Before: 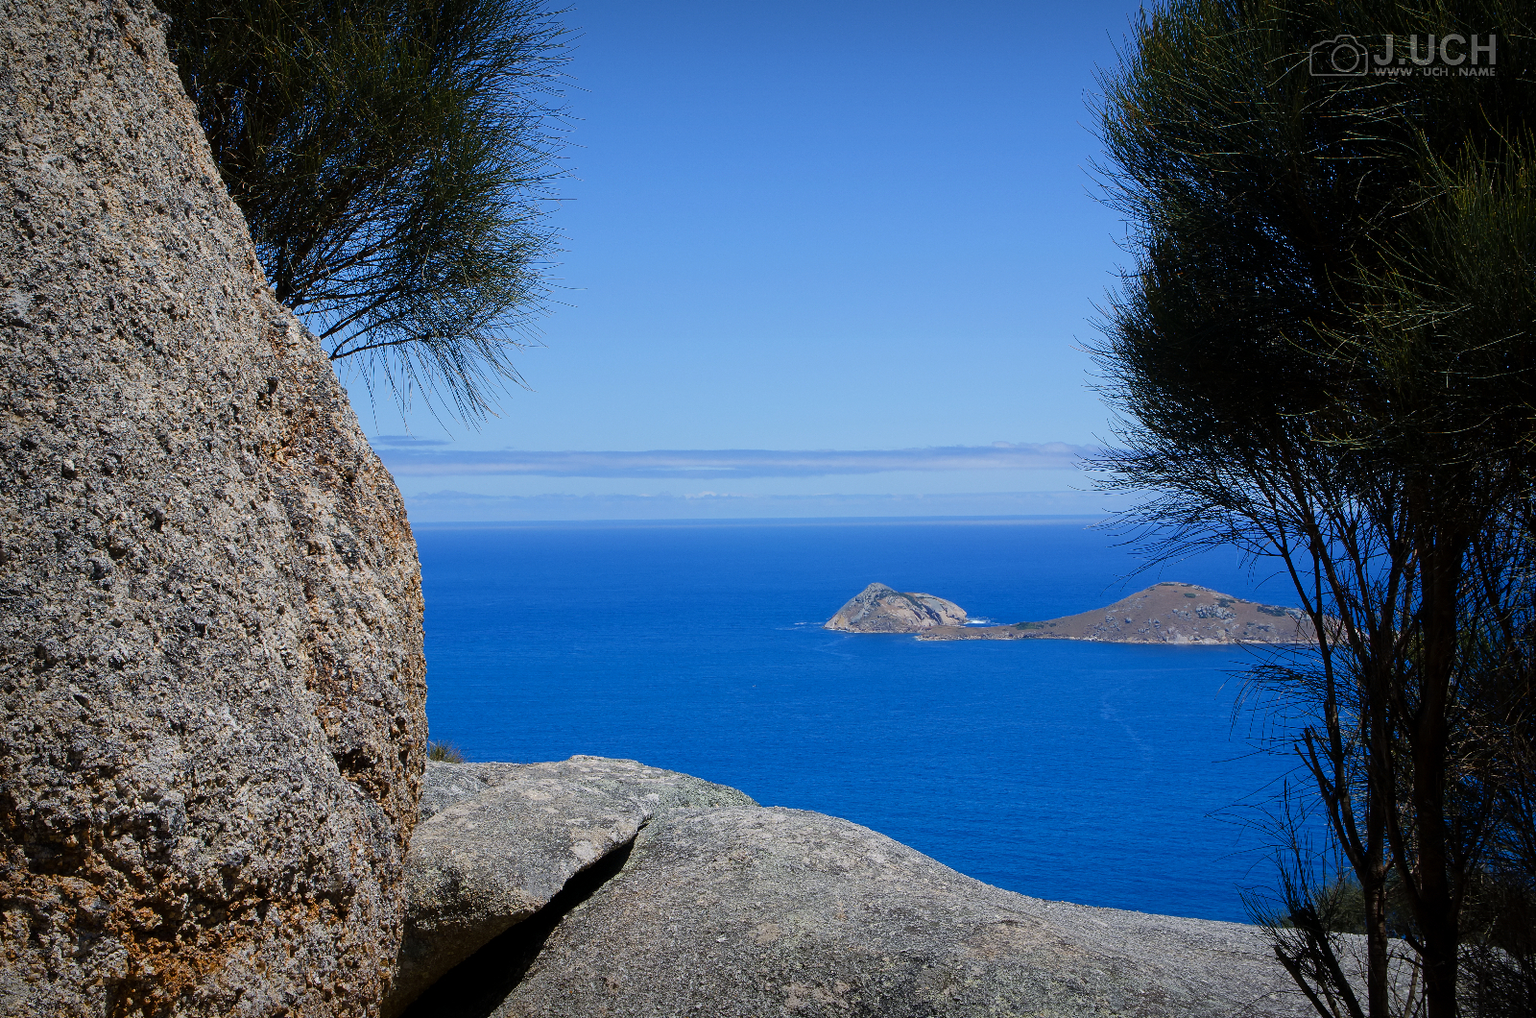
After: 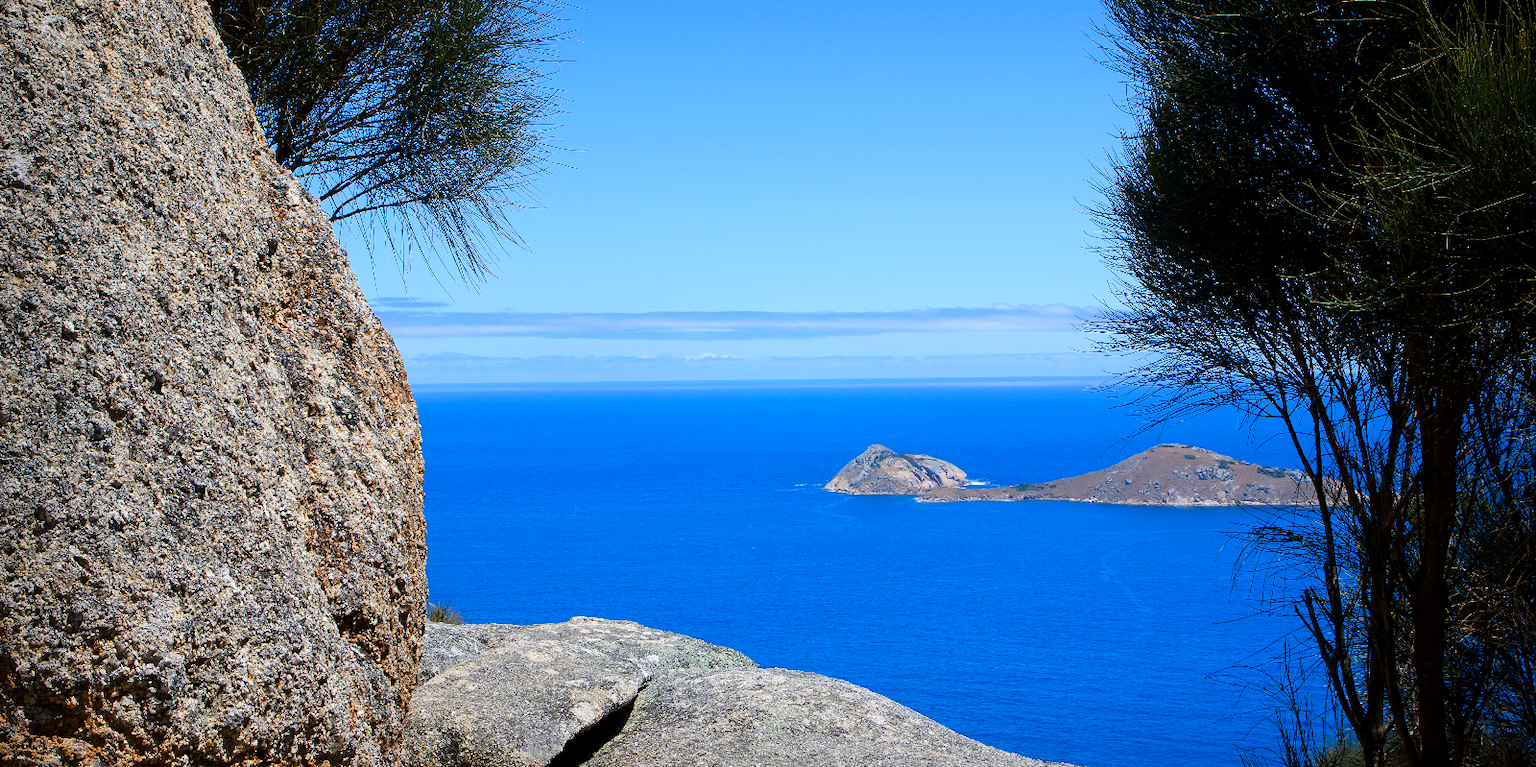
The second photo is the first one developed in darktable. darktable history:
contrast brightness saturation: contrast 0.043, saturation 0.158
exposure: black level correction 0.001, exposure 0.499 EV, compensate exposure bias true, compensate highlight preservation false
crop: top 13.615%, bottom 10.983%
